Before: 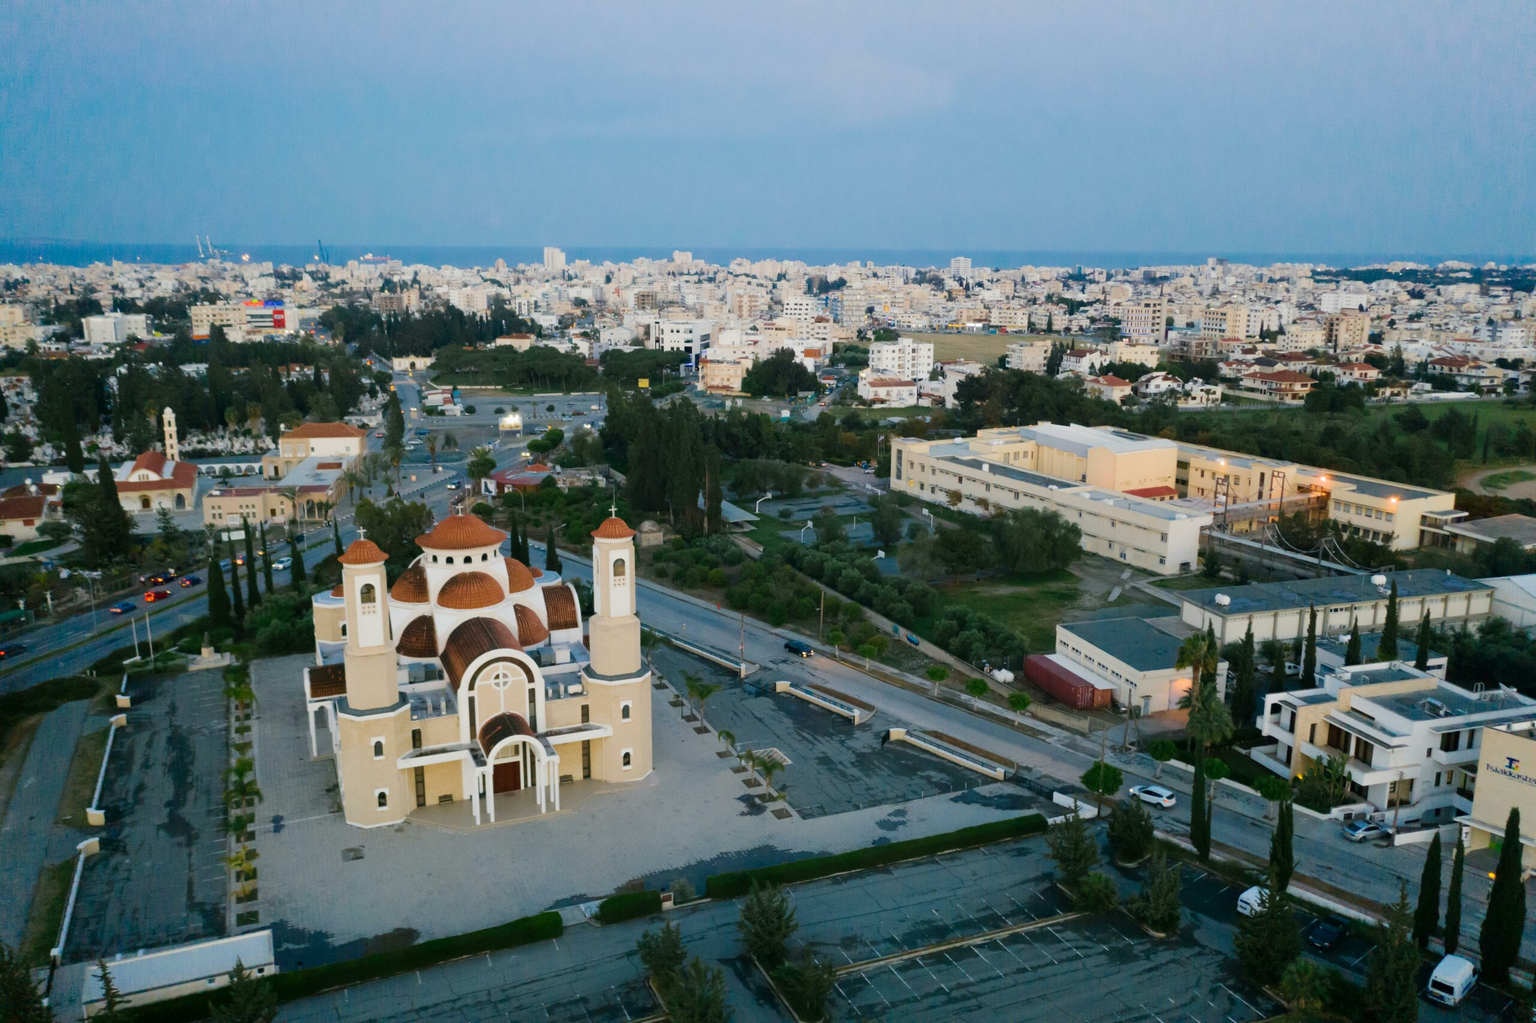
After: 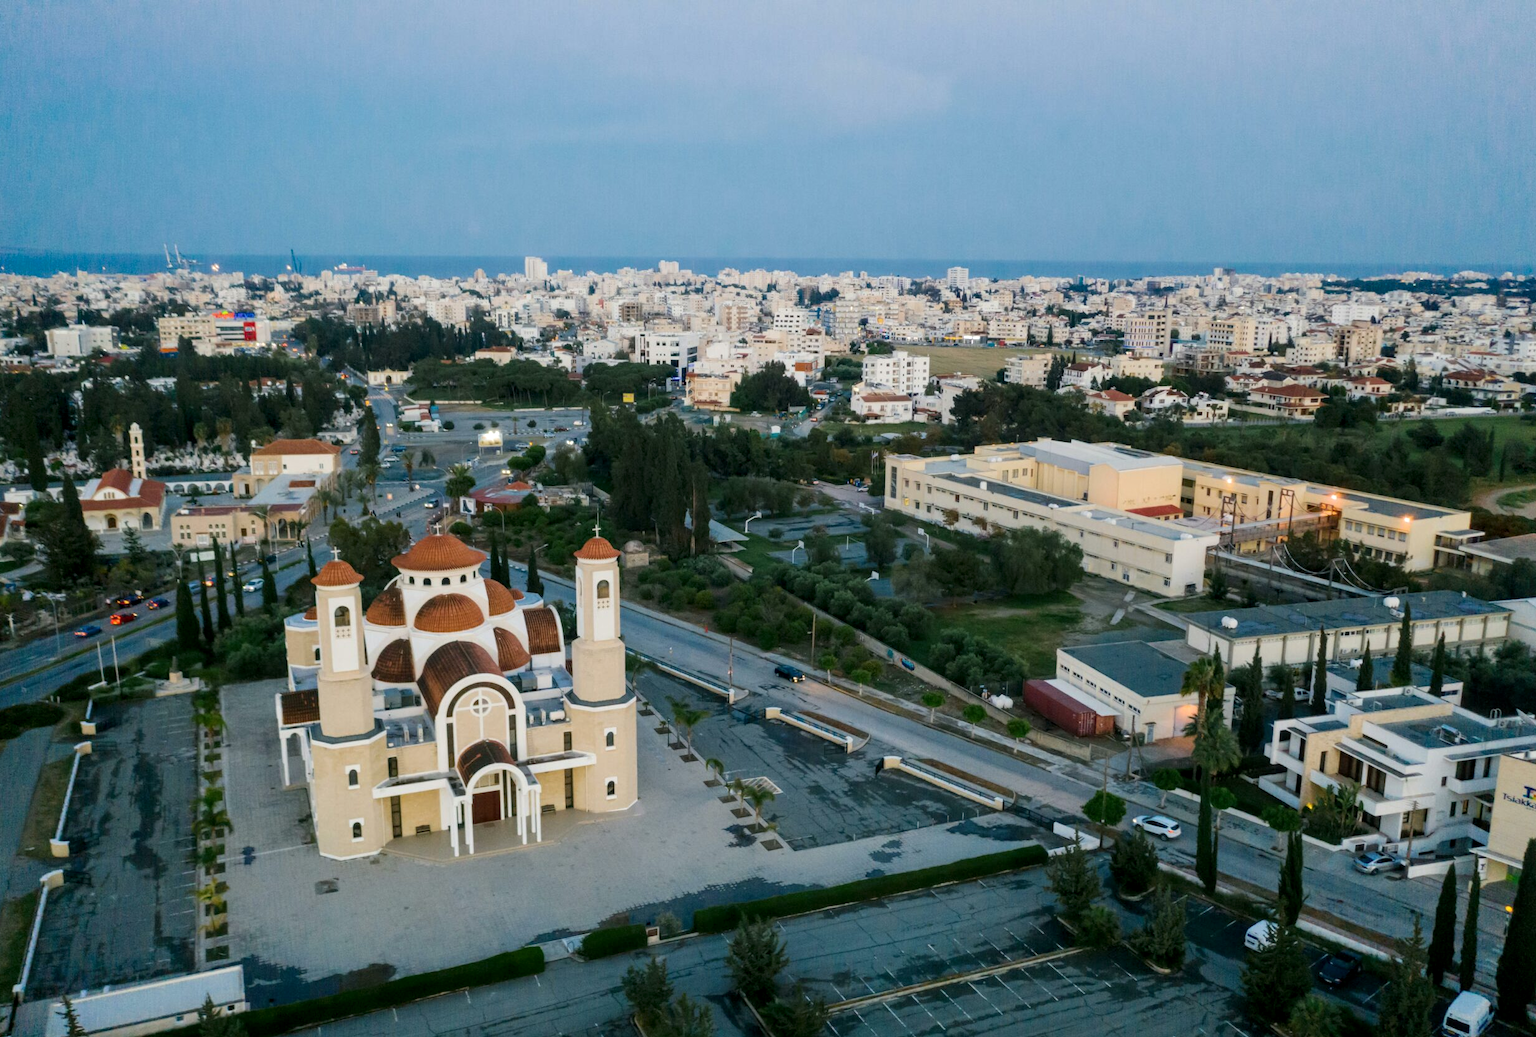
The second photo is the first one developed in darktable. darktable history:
crop and rotate: left 2.536%, right 1.107%, bottom 2.246%
local contrast: detail 130%
